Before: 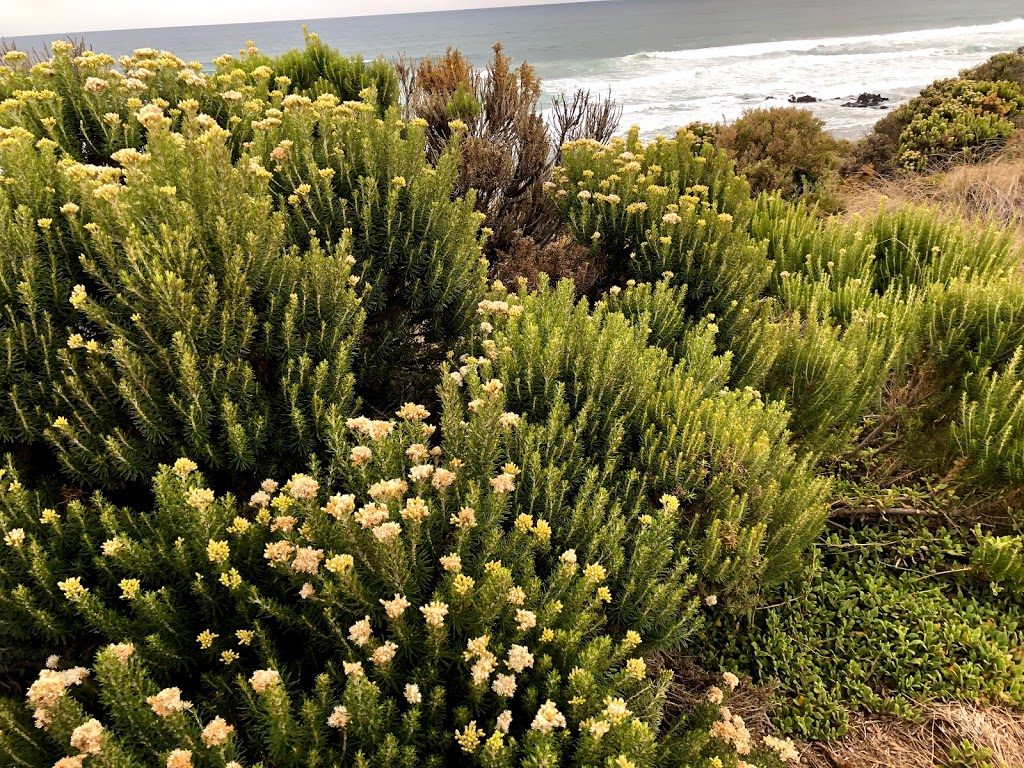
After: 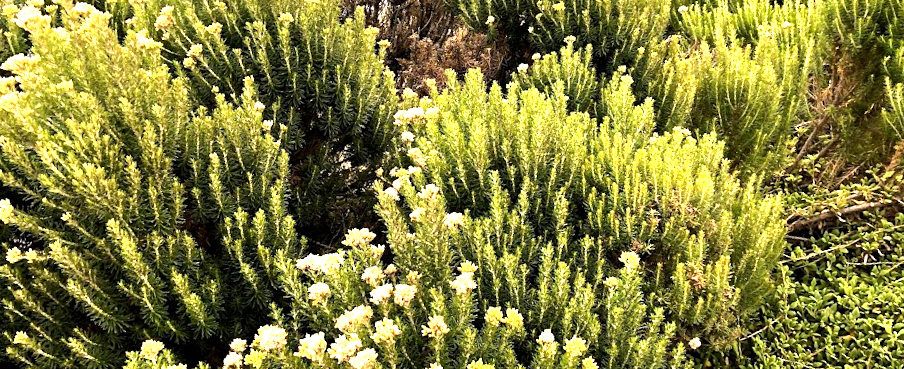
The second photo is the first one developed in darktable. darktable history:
exposure: black level correction 0.001, exposure 1.05 EV, compensate exposure bias true, compensate highlight preservation false
rotate and perspective: rotation -14.8°, crop left 0.1, crop right 0.903, crop top 0.25, crop bottom 0.748
crop and rotate: left 2.991%, top 13.302%, right 1.981%, bottom 12.636%
tone equalizer: -8 EV -0.417 EV, -7 EV -0.389 EV, -6 EV -0.333 EV, -5 EV -0.222 EV, -3 EV 0.222 EV, -2 EV 0.333 EV, -1 EV 0.389 EV, +0 EV 0.417 EV, edges refinement/feathering 500, mask exposure compensation -1.57 EV, preserve details no
